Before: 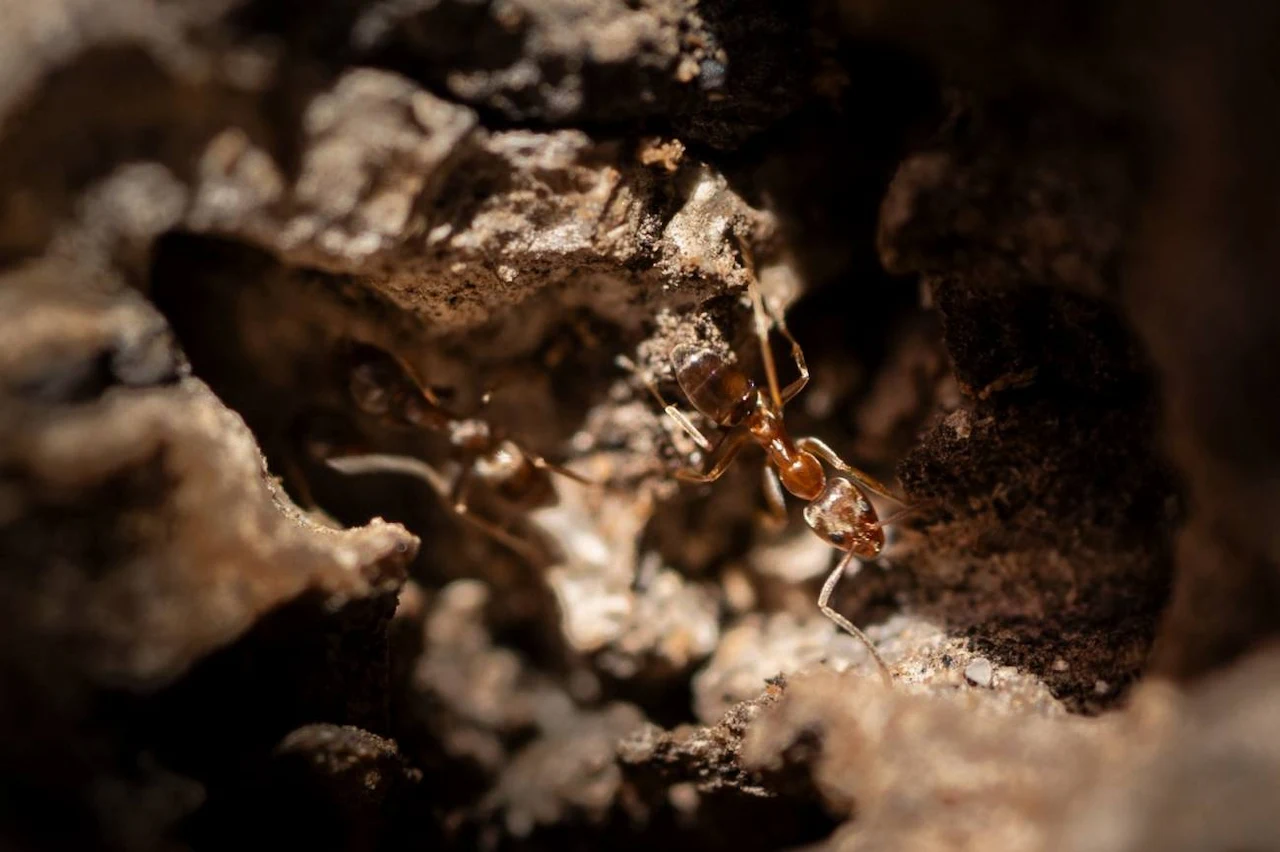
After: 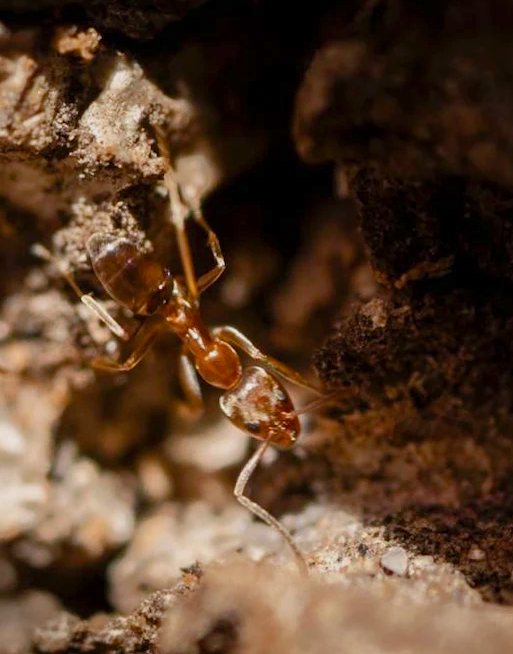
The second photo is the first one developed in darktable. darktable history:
crop: left 45.659%, top 13.063%, right 14.248%, bottom 10.118%
color balance rgb: linear chroma grading › global chroma 8.958%, perceptual saturation grading › global saturation 0.54%, perceptual saturation grading › highlights -15.715%, perceptual saturation grading › shadows 25.544%, contrast -9.532%
shadows and highlights: radius 127.01, shadows 21.22, highlights -22.76, shadows color adjustment 97.66%, low approximation 0.01
